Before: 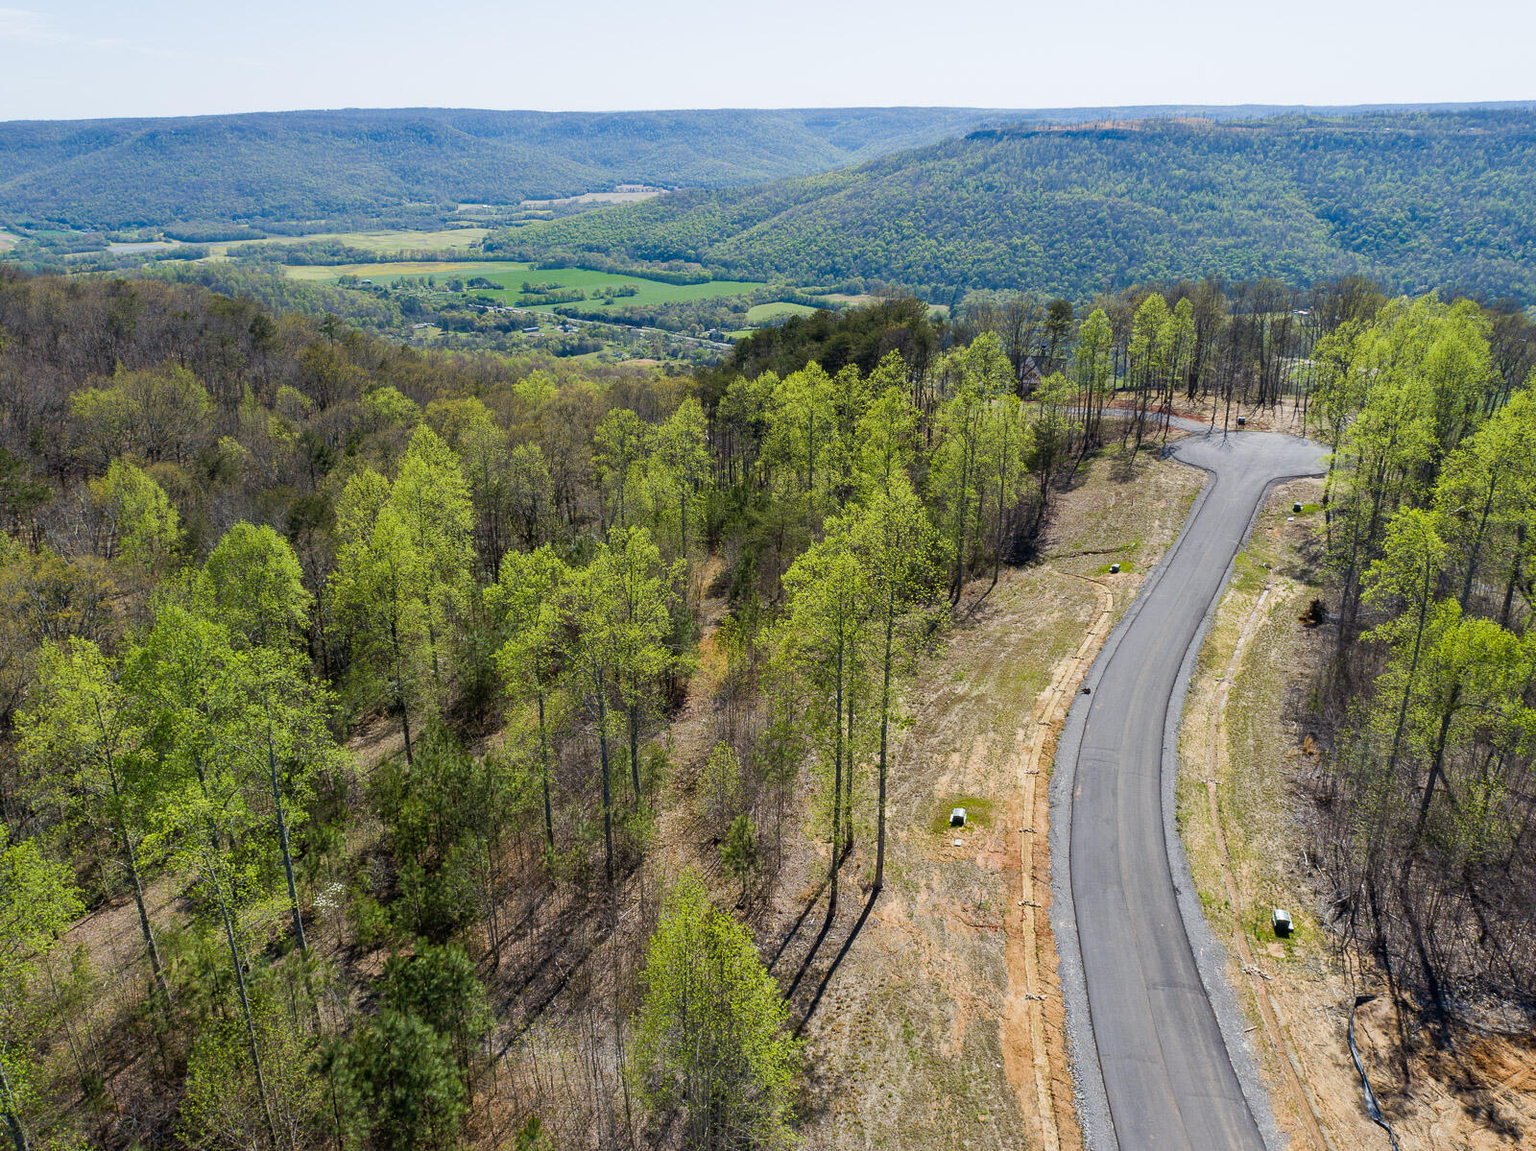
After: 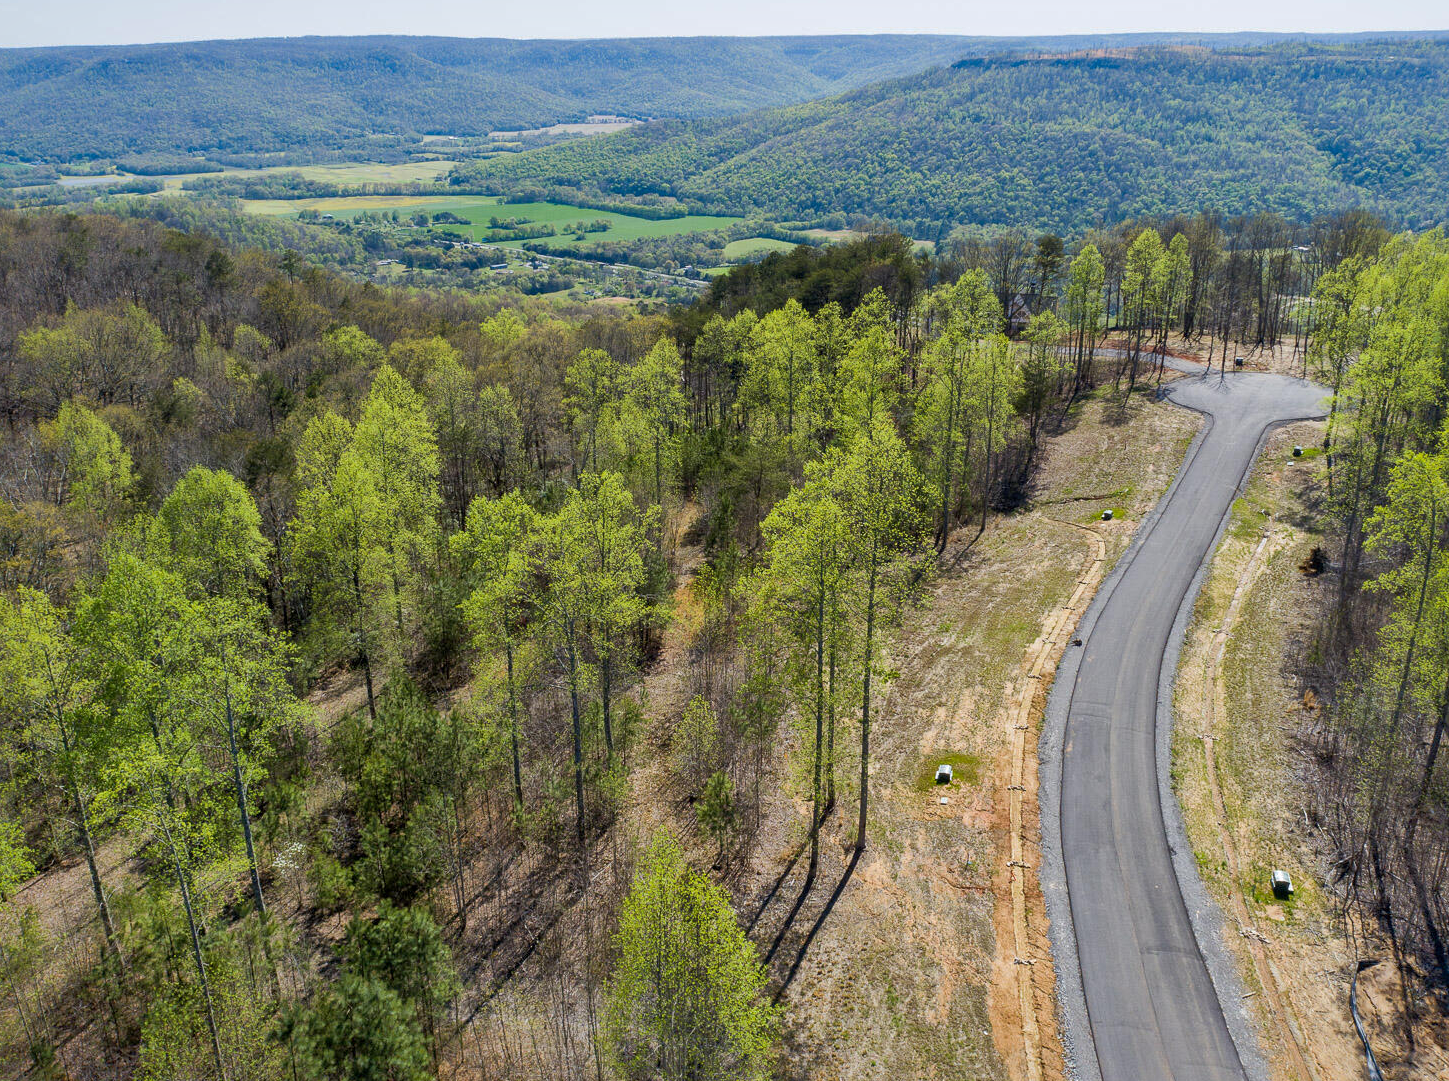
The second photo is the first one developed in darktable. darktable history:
local contrast: mode bilateral grid, contrast 19, coarseness 49, detail 121%, midtone range 0.2
shadows and highlights: on, module defaults
crop: left 3.422%, top 6.467%, right 6.015%, bottom 3.305%
